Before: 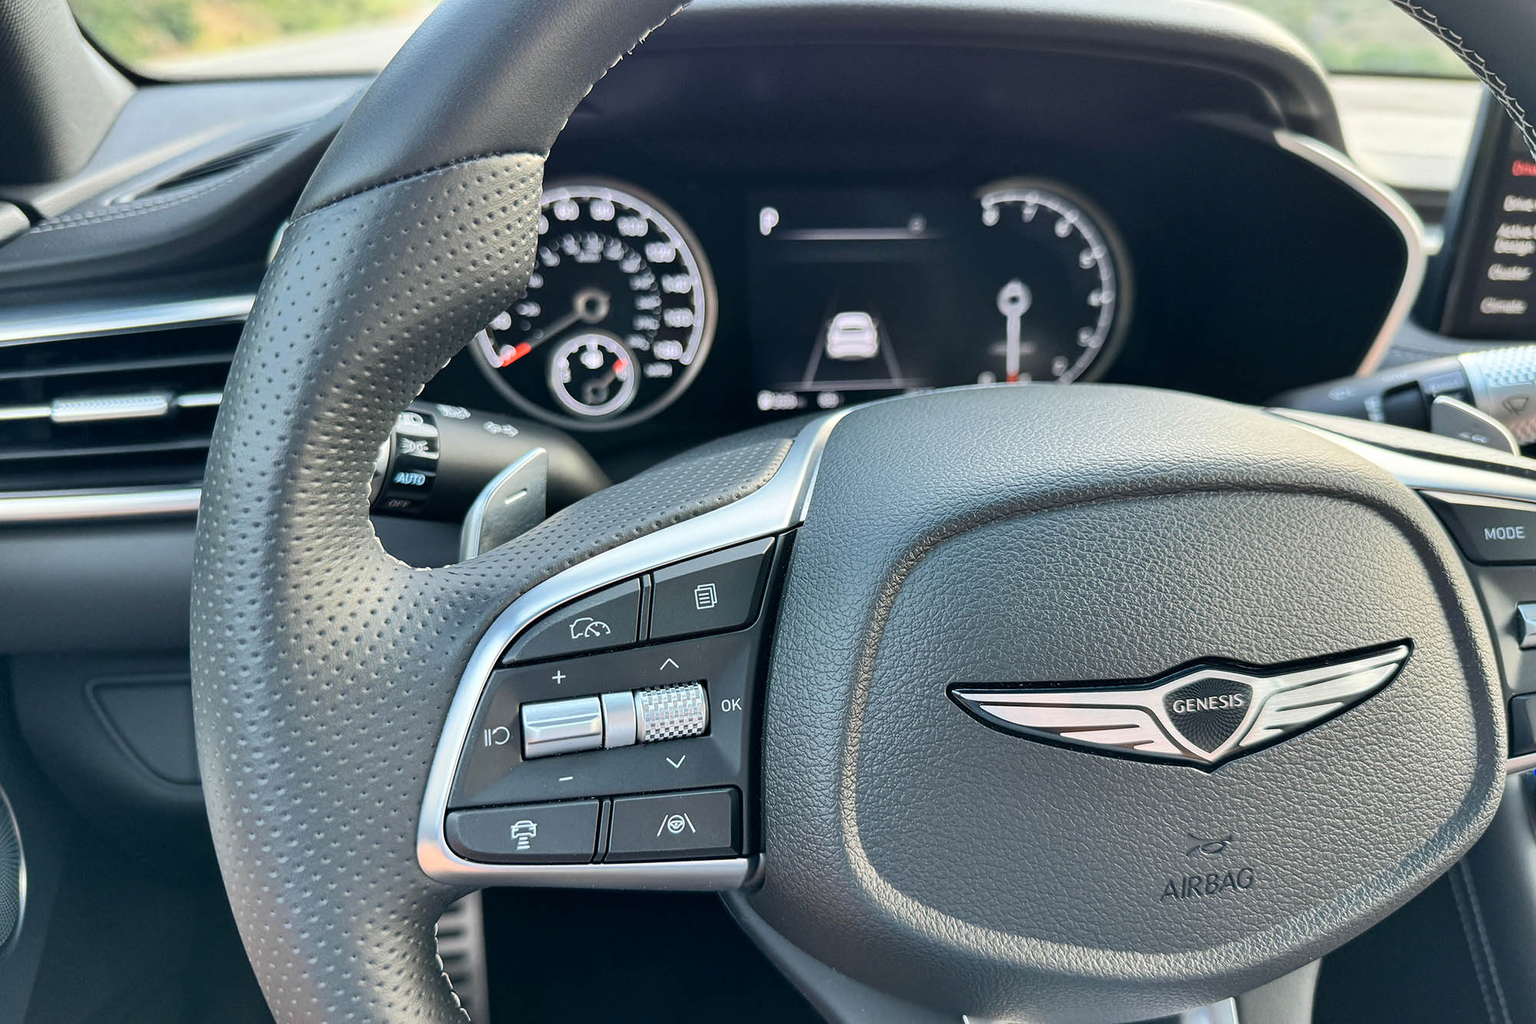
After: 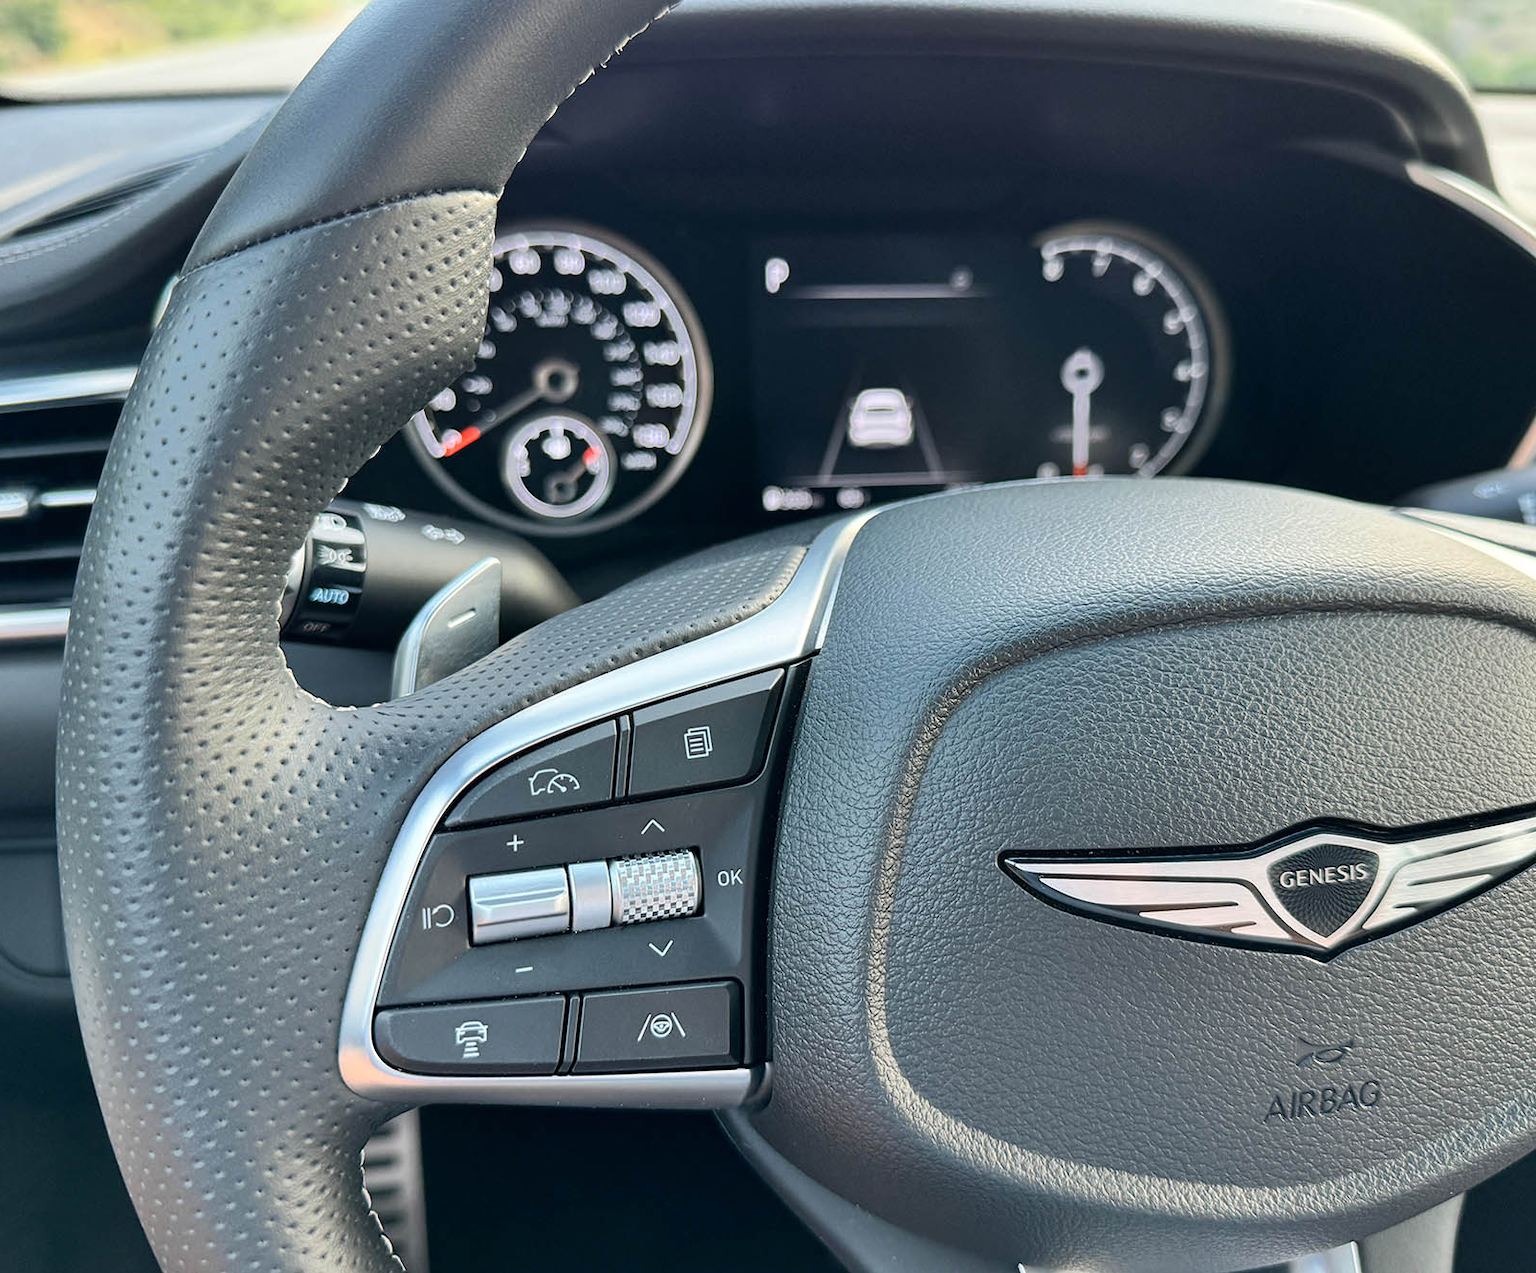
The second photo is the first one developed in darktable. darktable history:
crop and rotate: left 9.477%, right 10.217%
